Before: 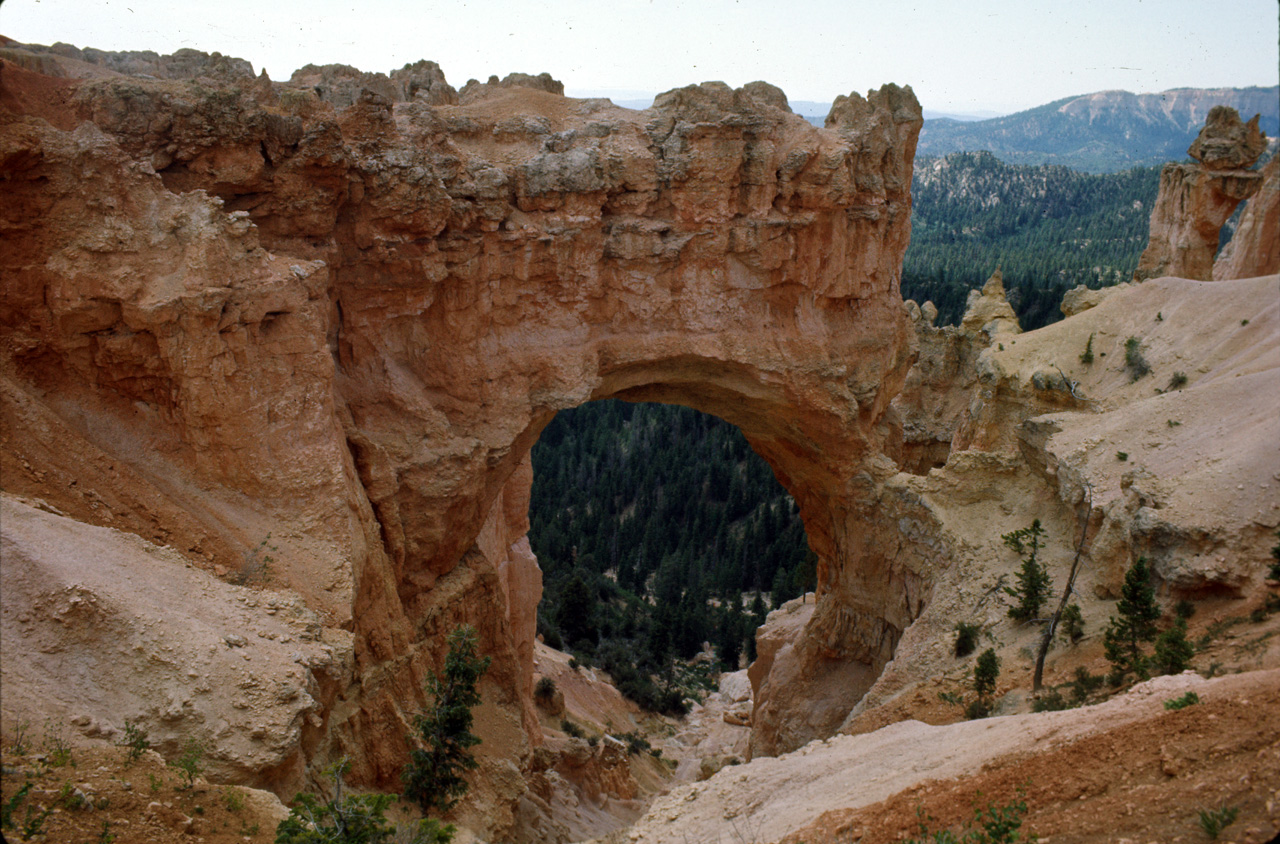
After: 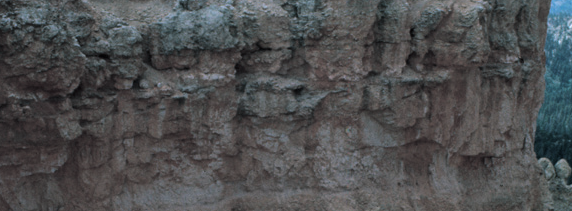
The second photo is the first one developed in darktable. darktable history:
crop: left 28.64%, top 16.832%, right 26.637%, bottom 58.055%
split-toning: shadows › hue 205.2°, shadows › saturation 0.29, highlights › hue 50.4°, highlights › saturation 0.38, balance -49.9
color correction: highlights a* -9.73, highlights b* -21.22
